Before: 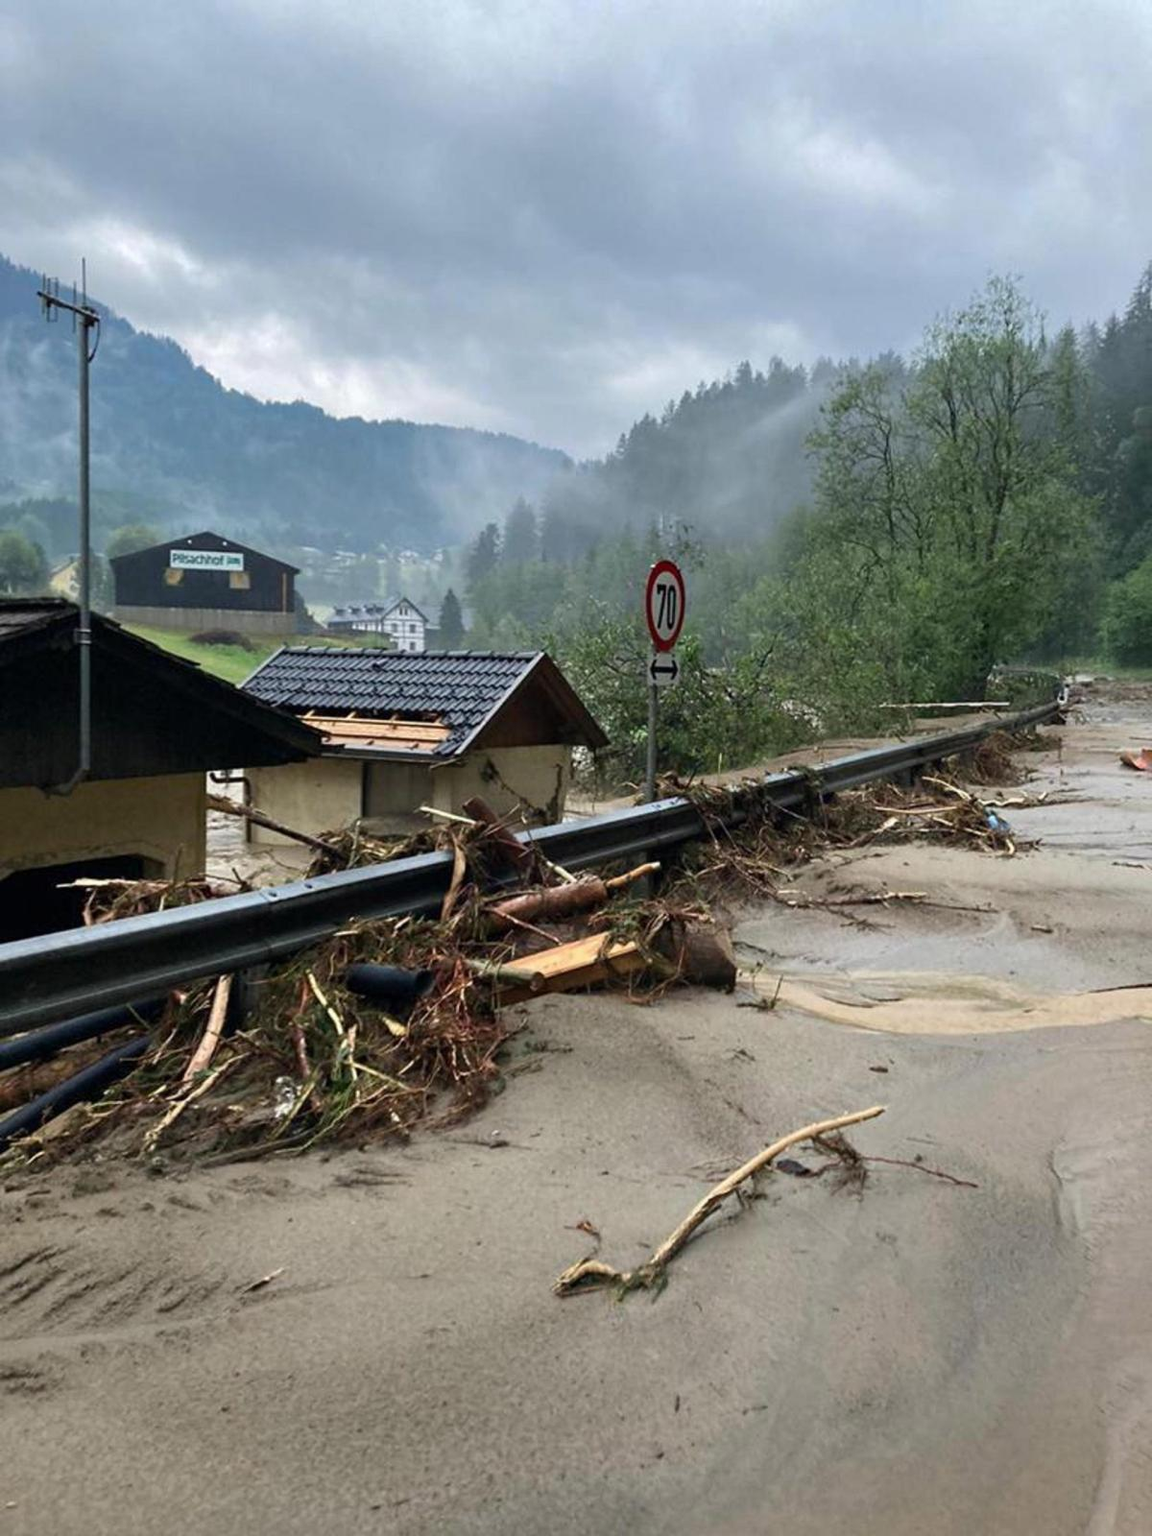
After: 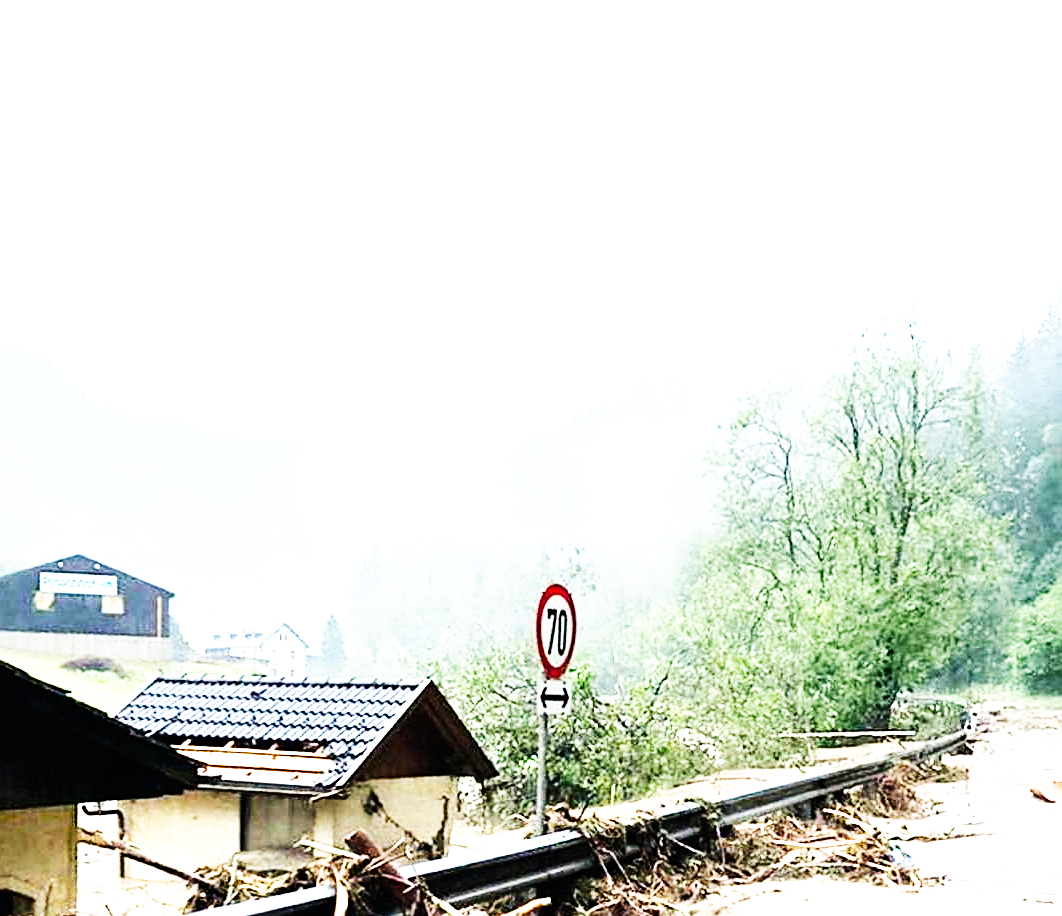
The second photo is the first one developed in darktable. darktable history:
crop and rotate: left 11.444%, bottom 42.717%
exposure: black level correction 0, exposure 0.939 EV, compensate highlight preservation false
base curve: curves: ch0 [(0, 0) (0.007, 0.004) (0.027, 0.03) (0.046, 0.07) (0.207, 0.54) (0.442, 0.872) (0.673, 0.972) (1, 1)], preserve colors none
sharpen: on, module defaults
tone equalizer: -8 EV -1.08 EV, -7 EV -1.04 EV, -6 EV -0.843 EV, -5 EV -0.571 EV, -3 EV 0.61 EV, -2 EV 0.87 EV, -1 EV 0.994 EV, +0 EV 1.06 EV, mask exposure compensation -0.505 EV
